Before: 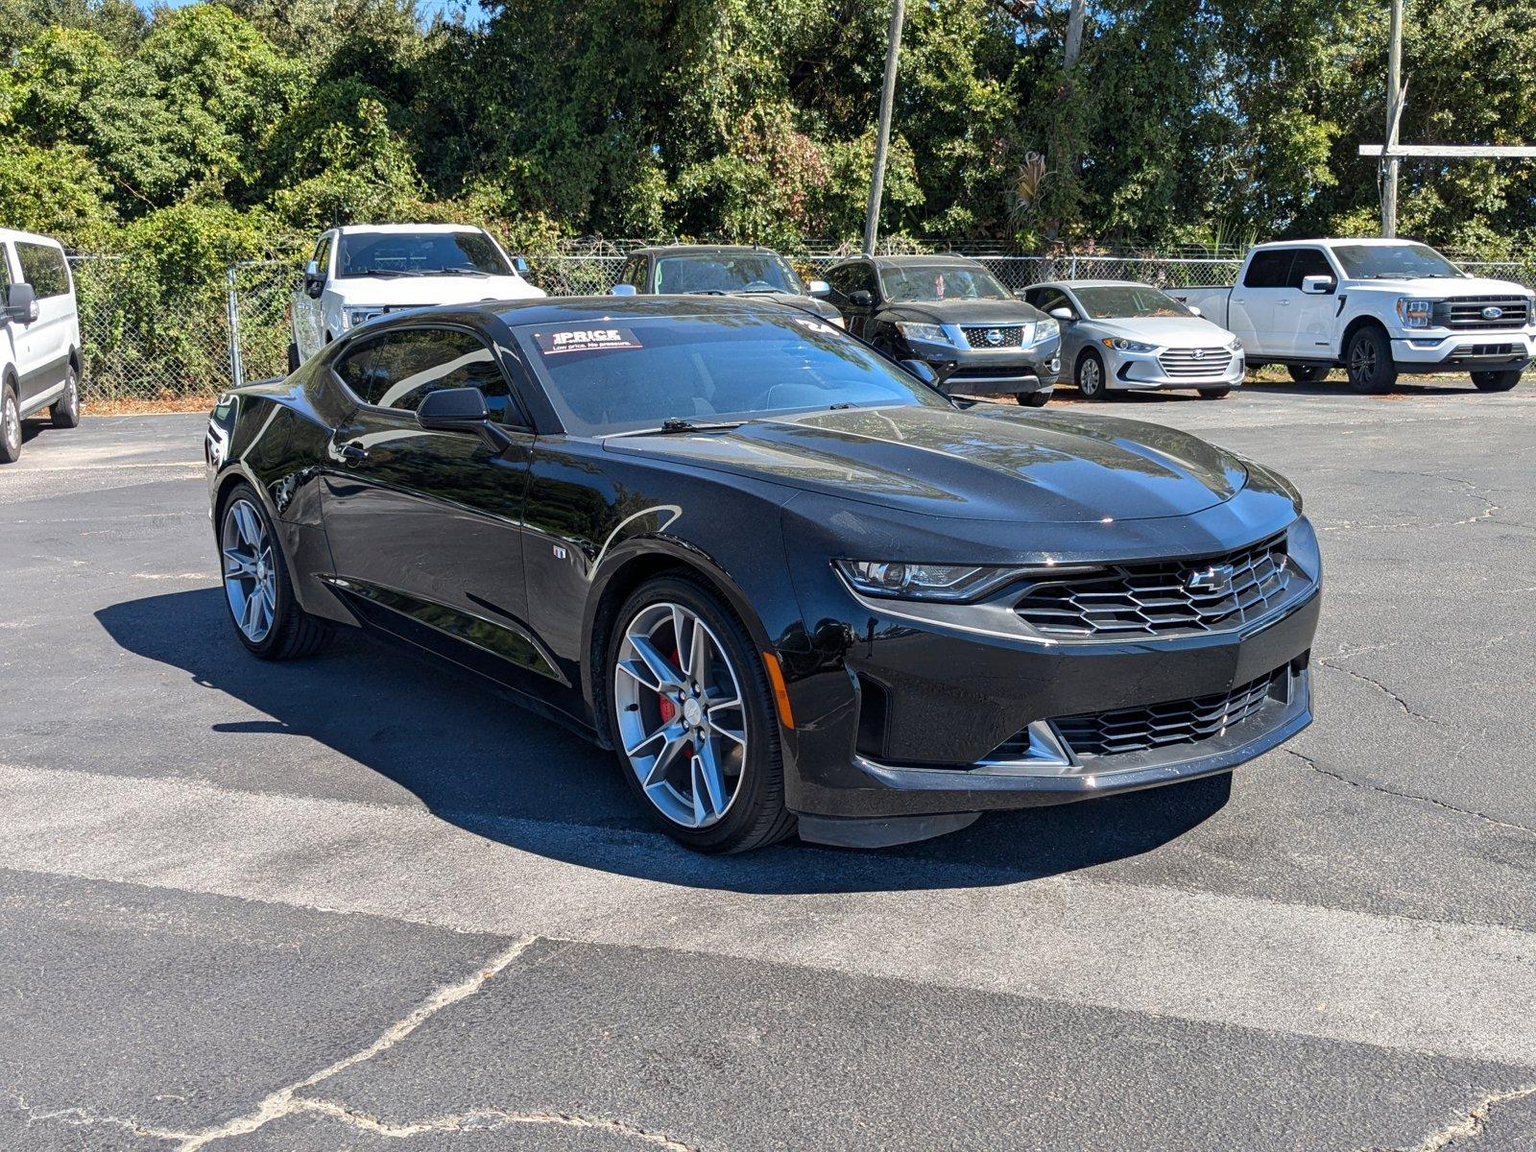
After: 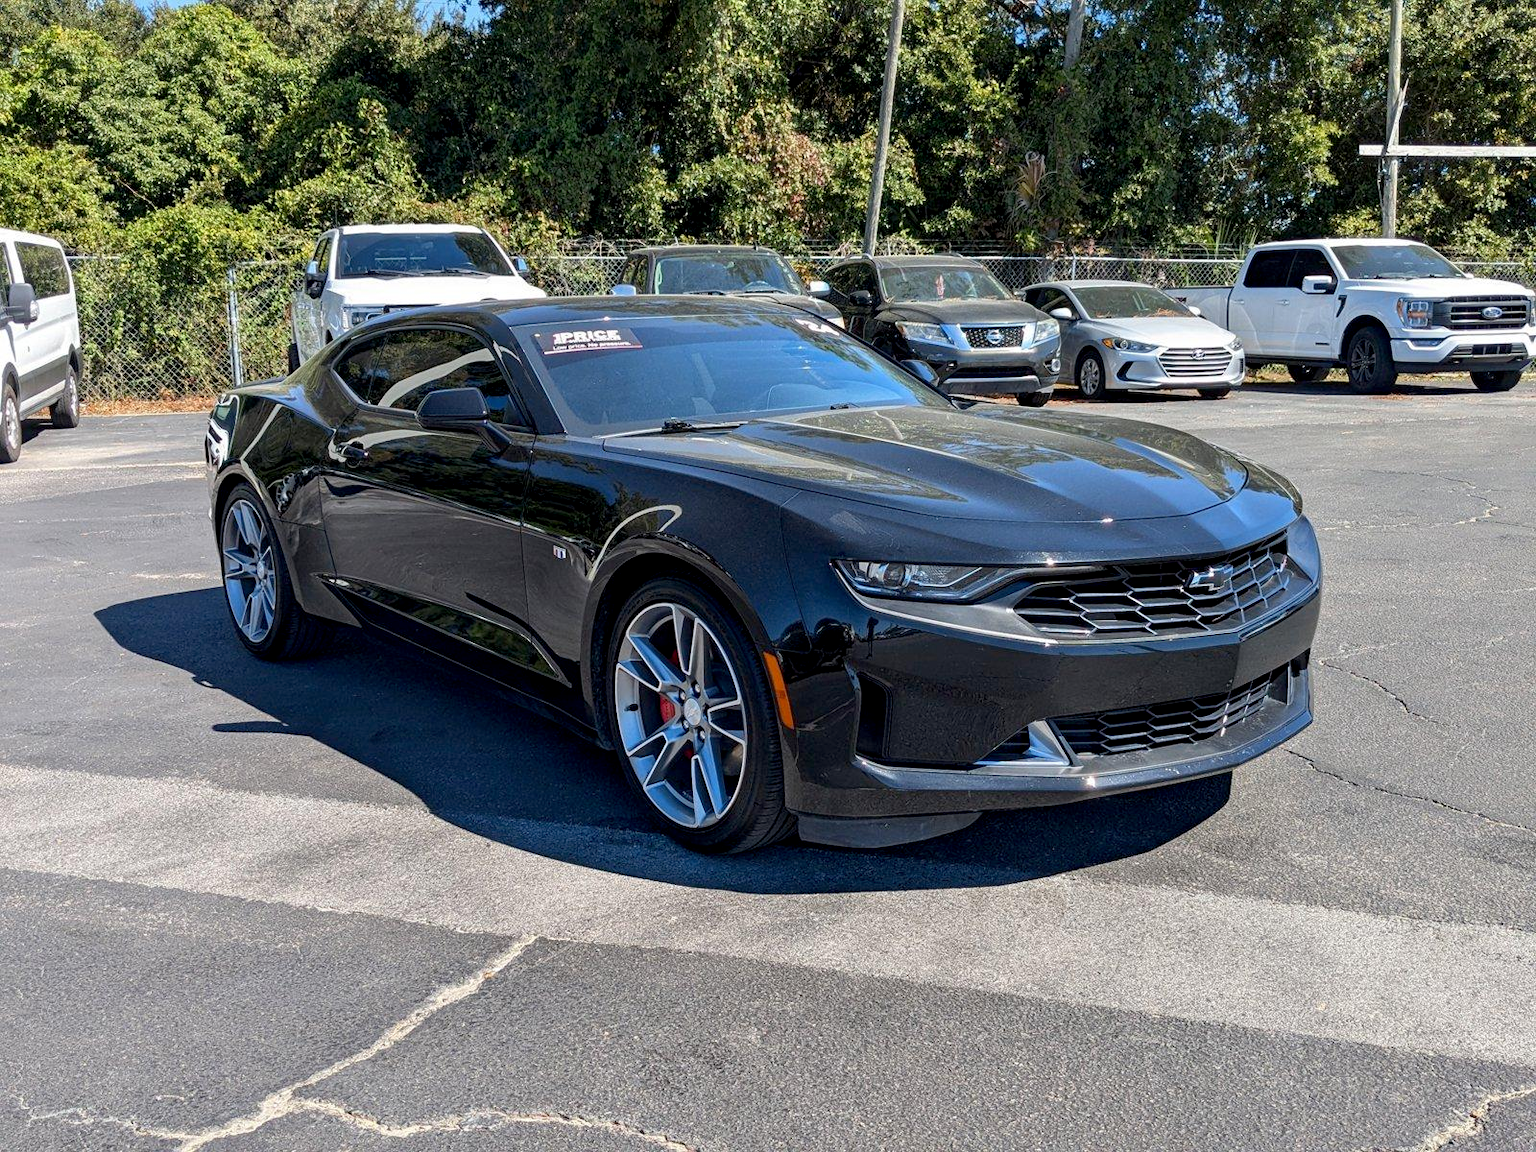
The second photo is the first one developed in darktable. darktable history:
exposure: black level correction 0.005, exposure 0.003 EV, compensate exposure bias true, compensate highlight preservation false
